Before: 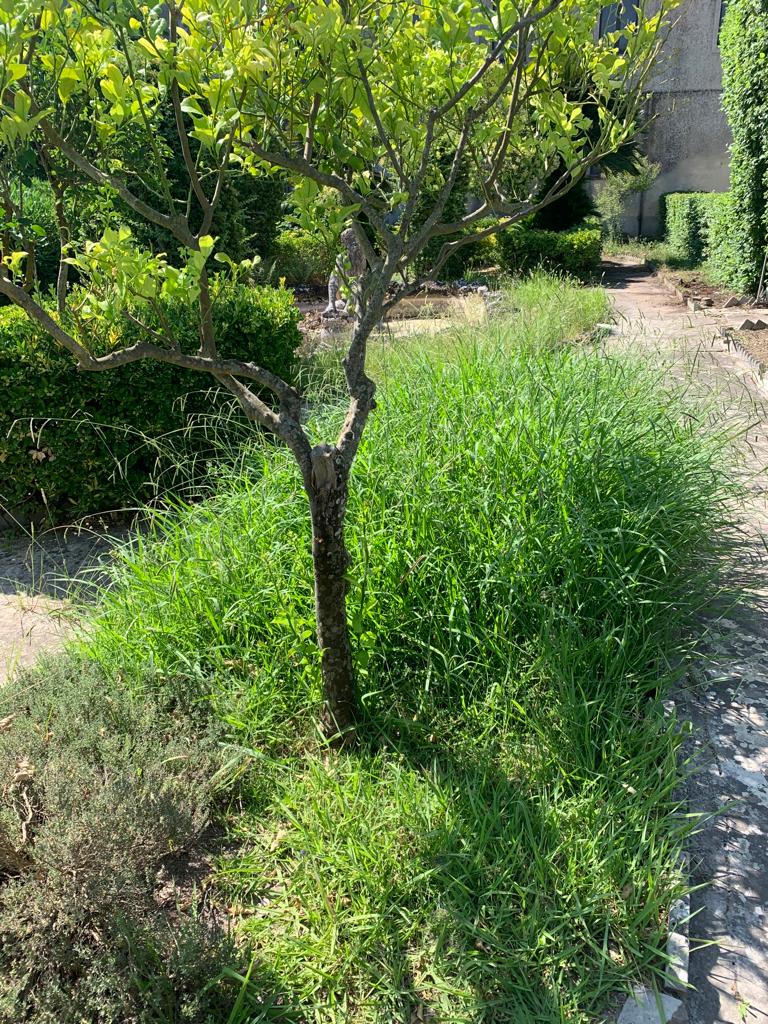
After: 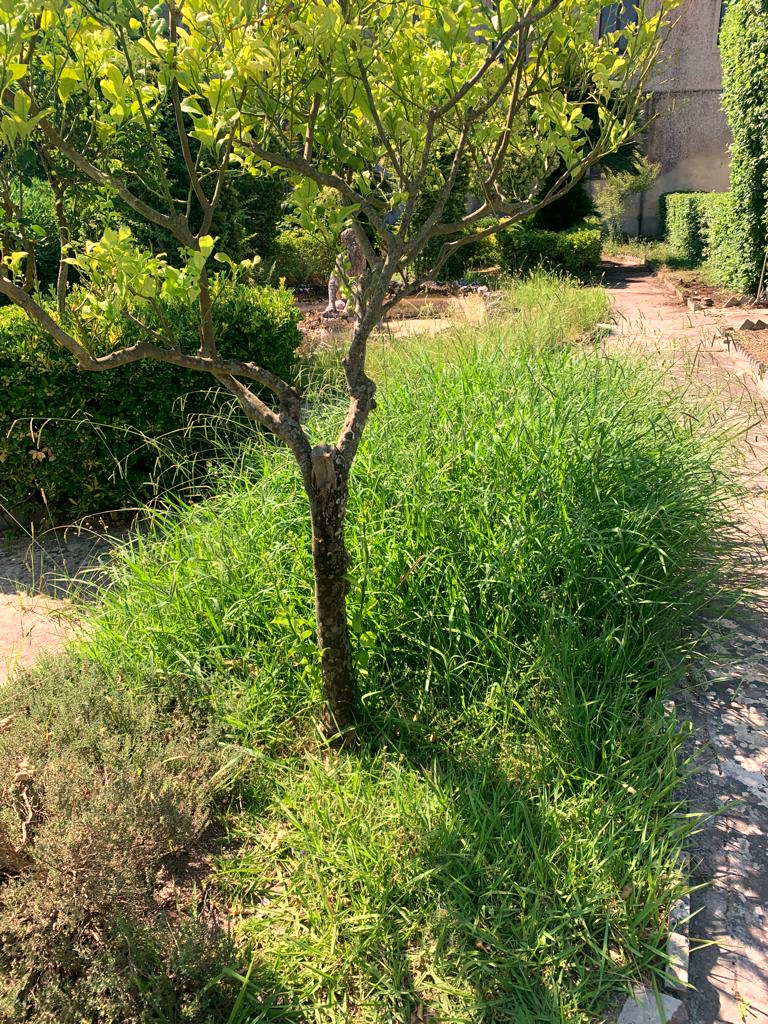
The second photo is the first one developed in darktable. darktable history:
velvia: on, module defaults
white balance: red 1.127, blue 0.943
